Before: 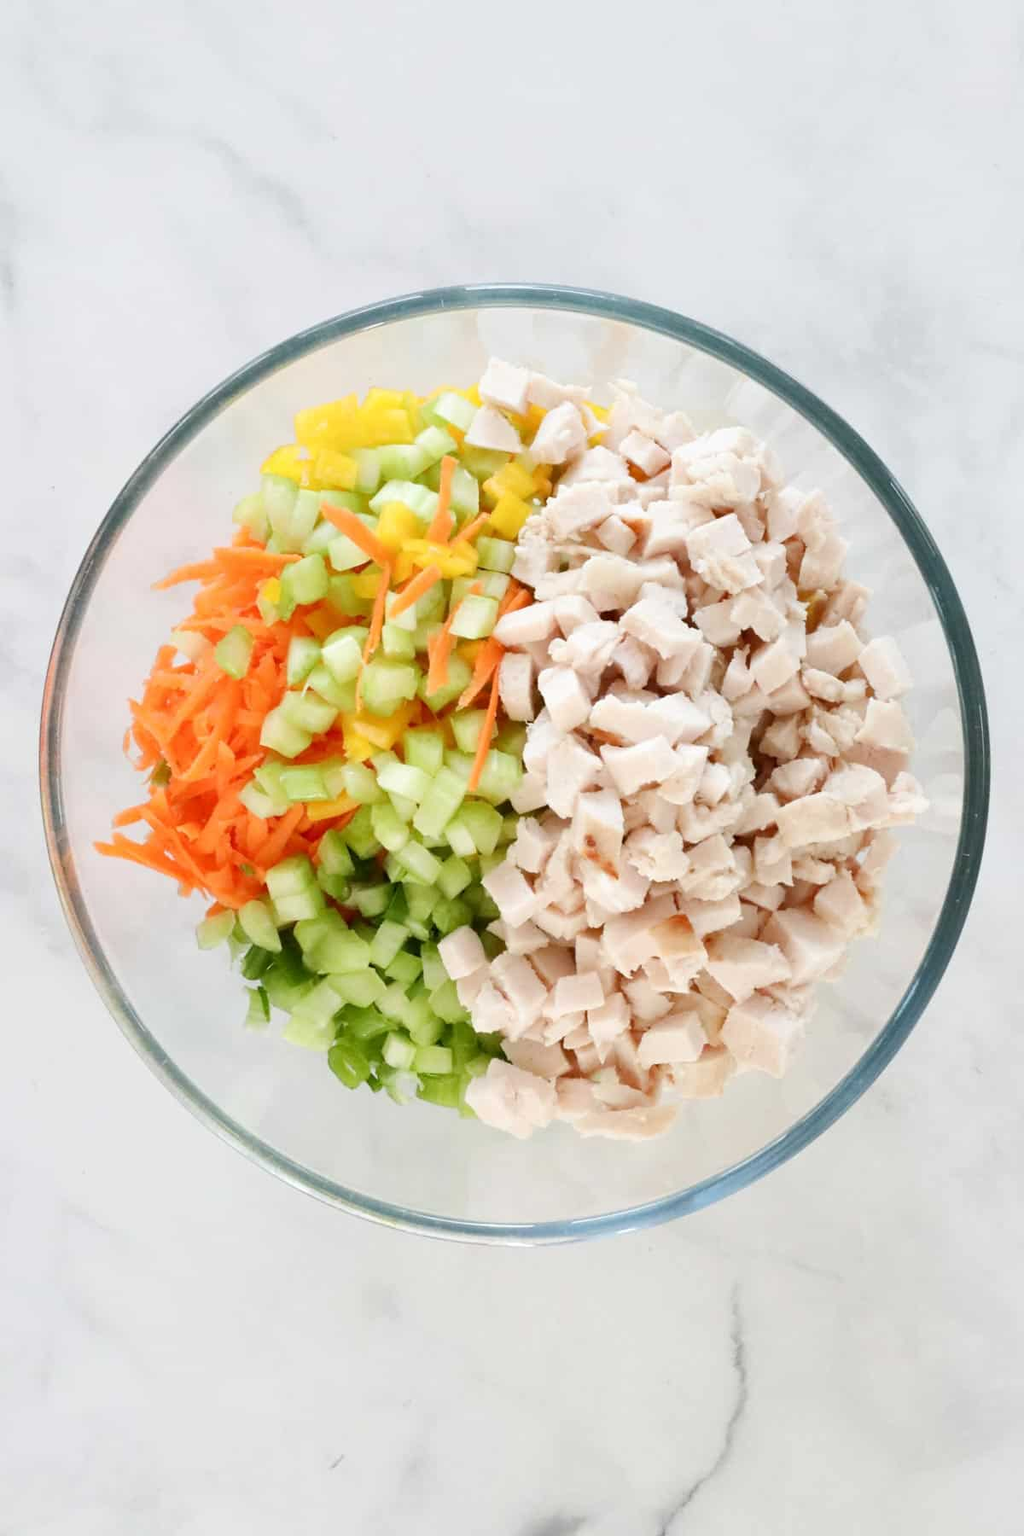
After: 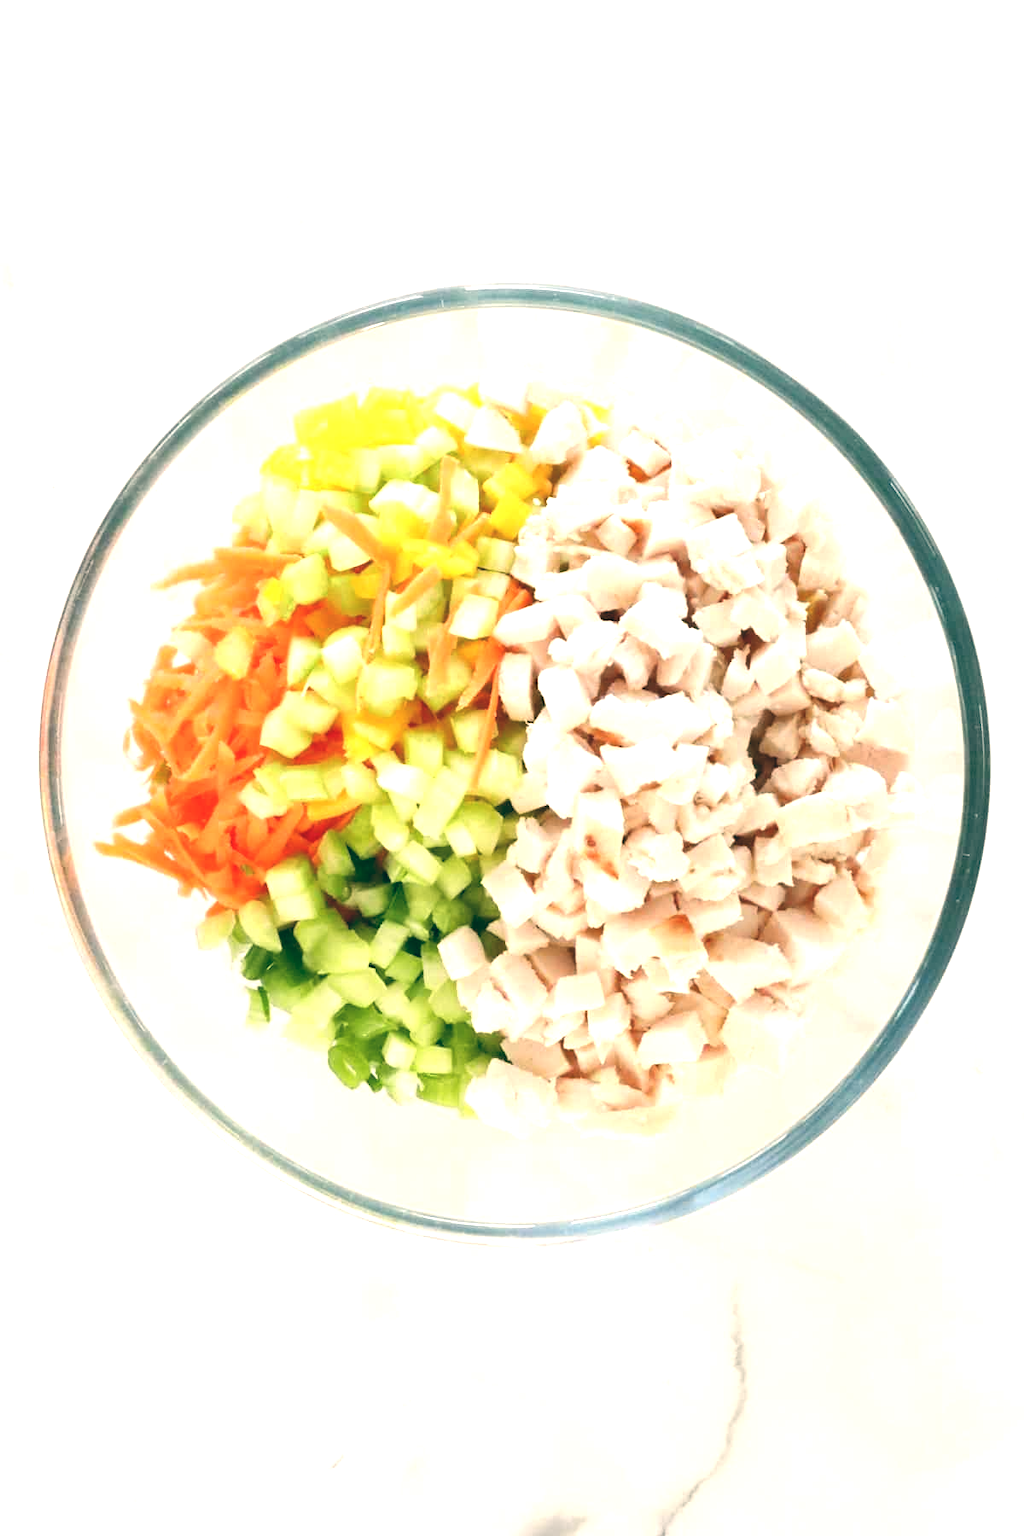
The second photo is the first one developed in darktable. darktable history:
color balance: lift [1.005, 0.99, 1.007, 1.01], gamma [1, 0.979, 1.011, 1.021], gain [0.923, 1.098, 1.025, 0.902], input saturation 90.45%, contrast 7.73%, output saturation 105.91%
exposure: black level correction 0, exposure 0.7 EV, compensate exposure bias true, compensate highlight preservation false
